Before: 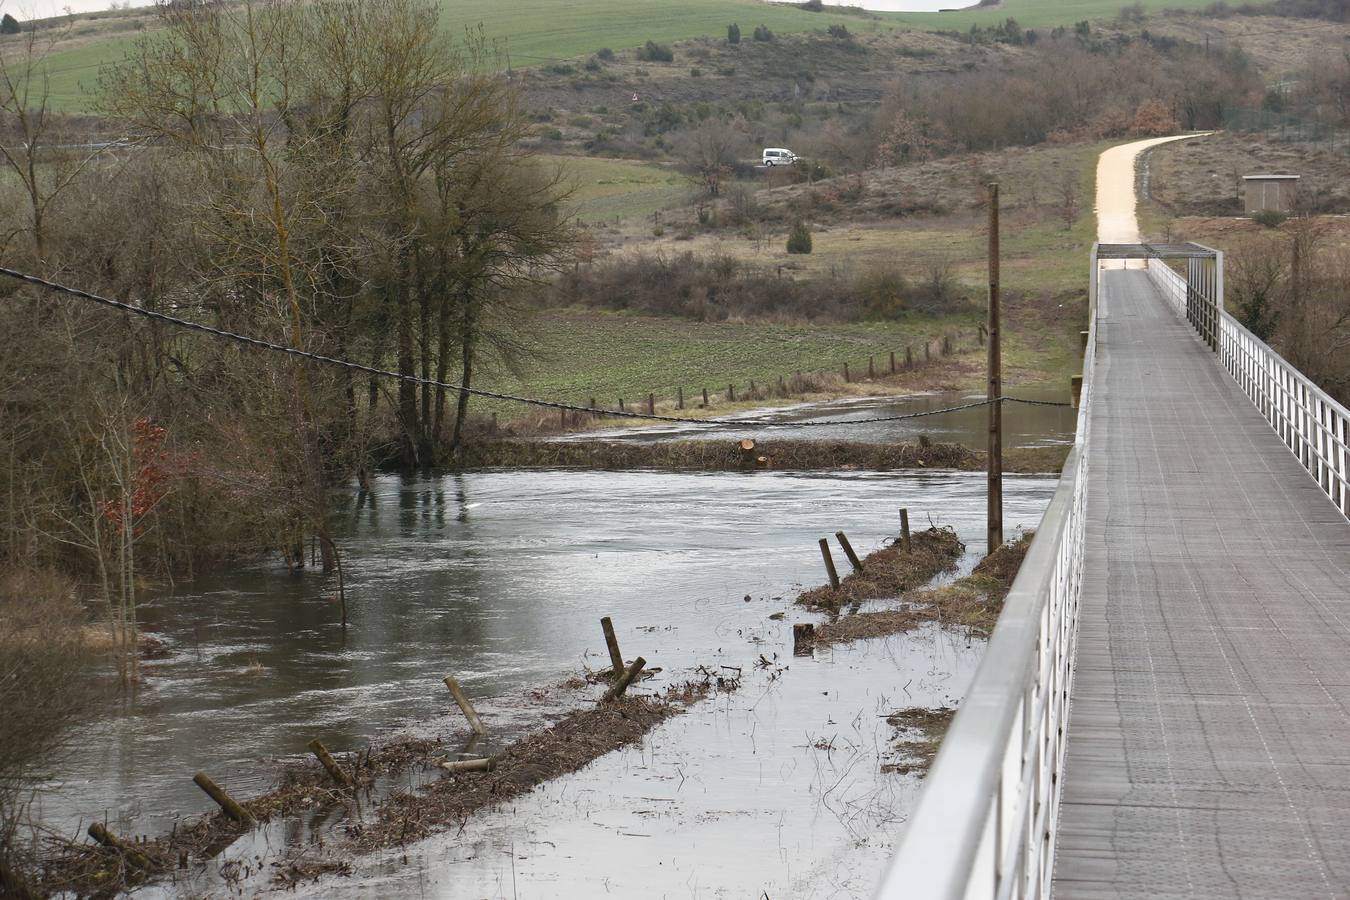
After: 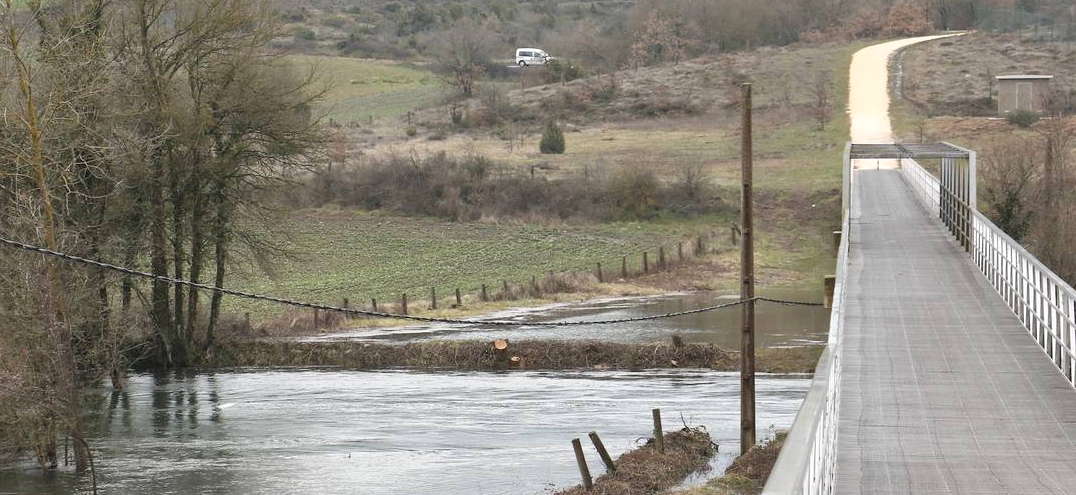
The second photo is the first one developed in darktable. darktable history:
contrast brightness saturation: brightness 0.15
crop: left 18.309%, top 11.124%, right 1.953%, bottom 33.641%
local contrast: mode bilateral grid, contrast 25, coarseness 51, detail 123%, midtone range 0.2
